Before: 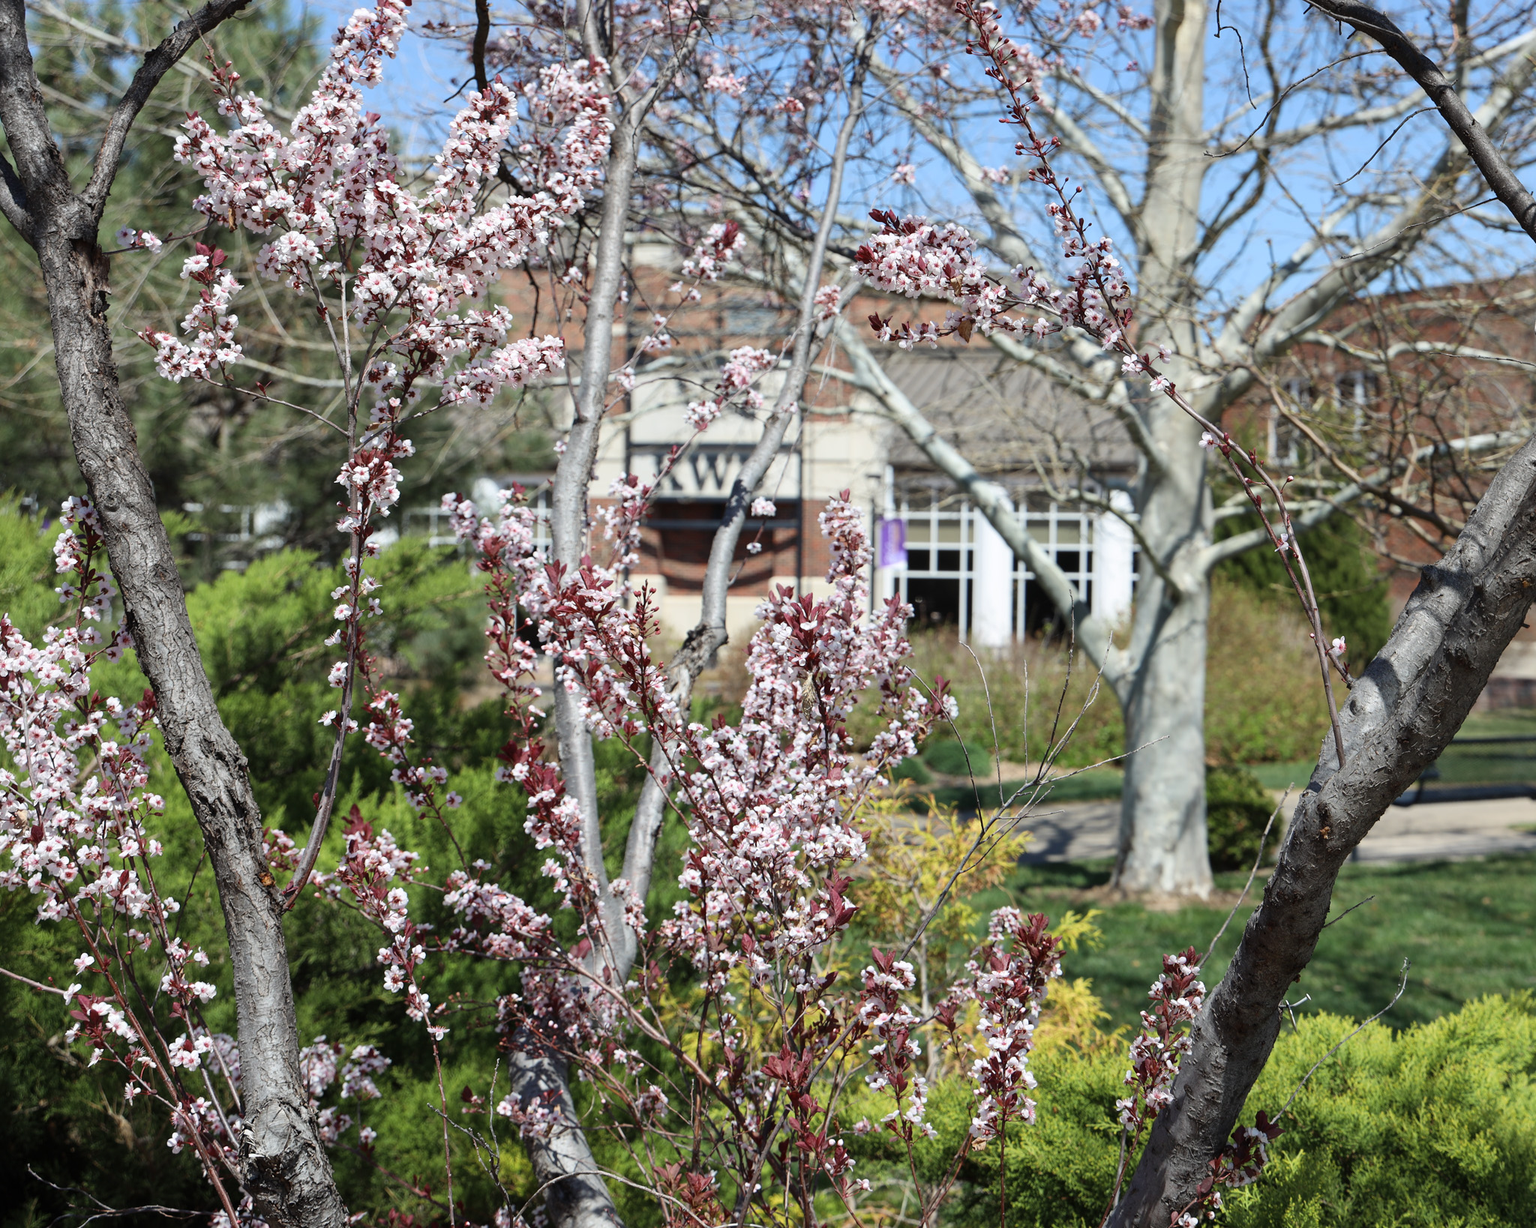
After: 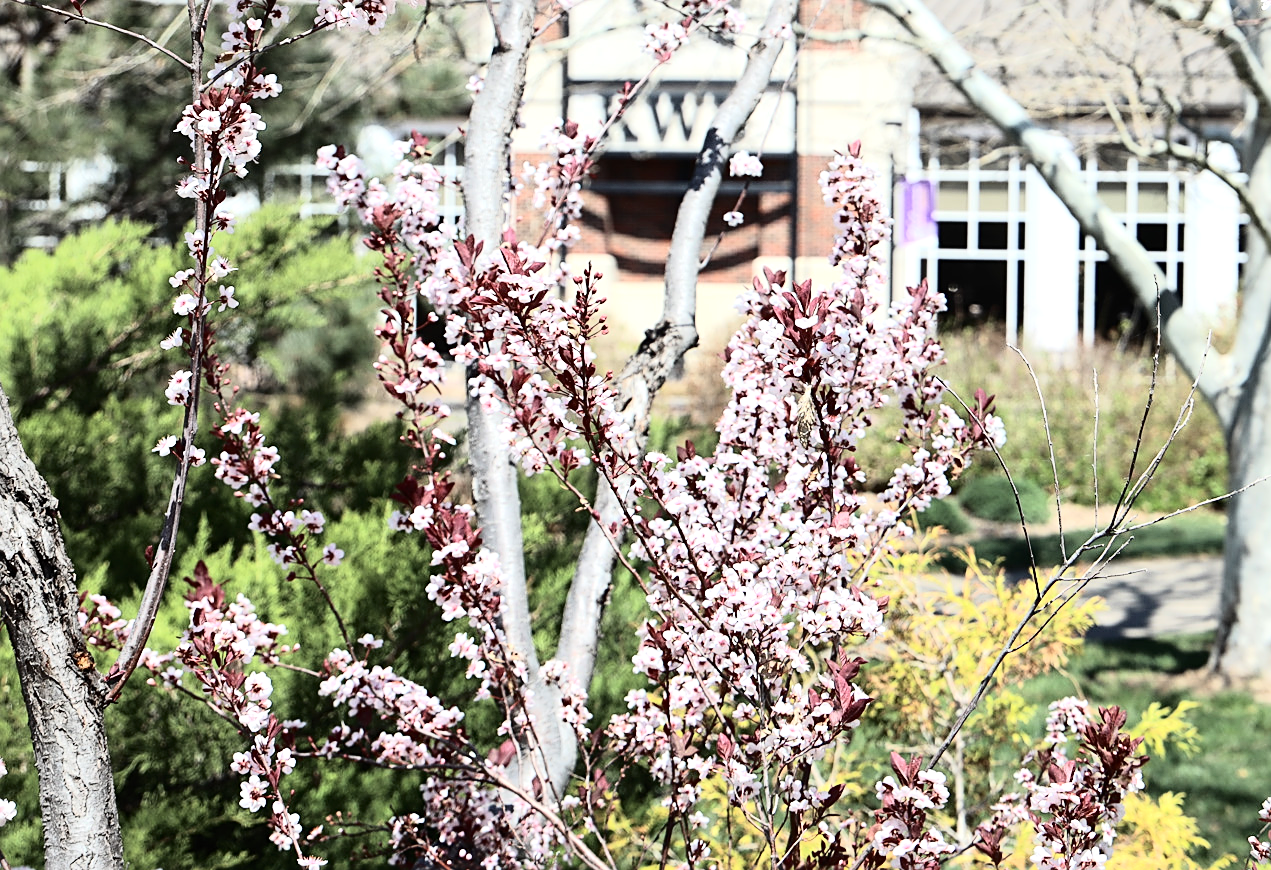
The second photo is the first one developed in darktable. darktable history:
sharpen: on, module defaults
crop: left 13.312%, top 31.28%, right 24.627%, bottom 15.582%
tone curve: curves: ch0 [(0, 0) (0.003, 0.002) (0.011, 0.008) (0.025, 0.019) (0.044, 0.034) (0.069, 0.053) (0.1, 0.079) (0.136, 0.127) (0.177, 0.191) (0.224, 0.274) (0.277, 0.367) (0.335, 0.465) (0.399, 0.552) (0.468, 0.643) (0.543, 0.737) (0.623, 0.82) (0.709, 0.891) (0.801, 0.928) (0.898, 0.963) (1, 1)], color space Lab, independent channels, preserve colors none
exposure: black level correction 0, compensate exposure bias true, compensate highlight preservation false
tone equalizer: -8 EV -0.417 EV, -7 EV -0.389 EV, -6 EV -0.333 EV, -5 EV -0.222 EV, -3 EV 0.222 EV, -2 EV 0.333 EV, -1 EV 0.389 EV, +0 EV 0.417 EV, edges refinement/feathering 500, mask exposure compensation -1.57 EV, preserve details no
